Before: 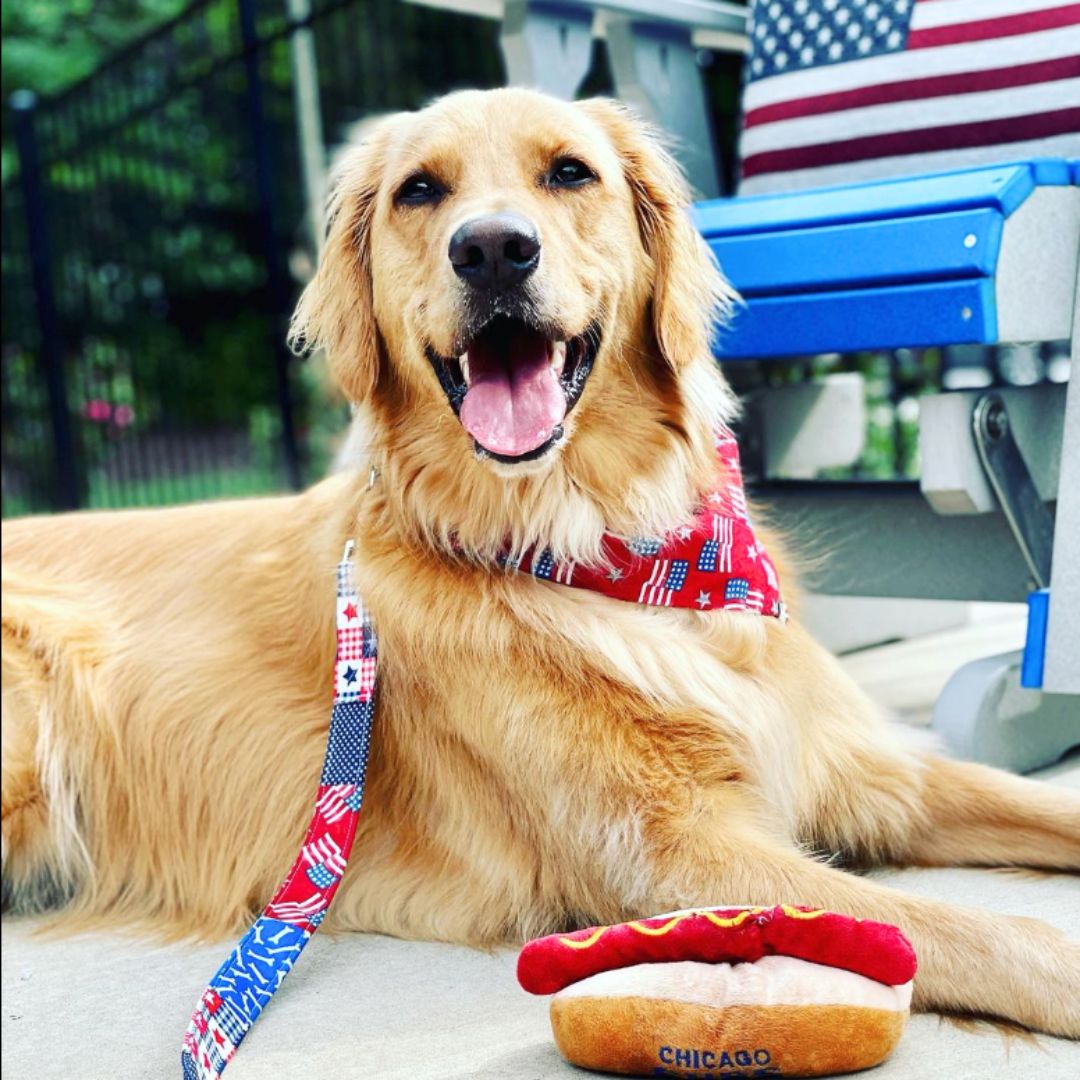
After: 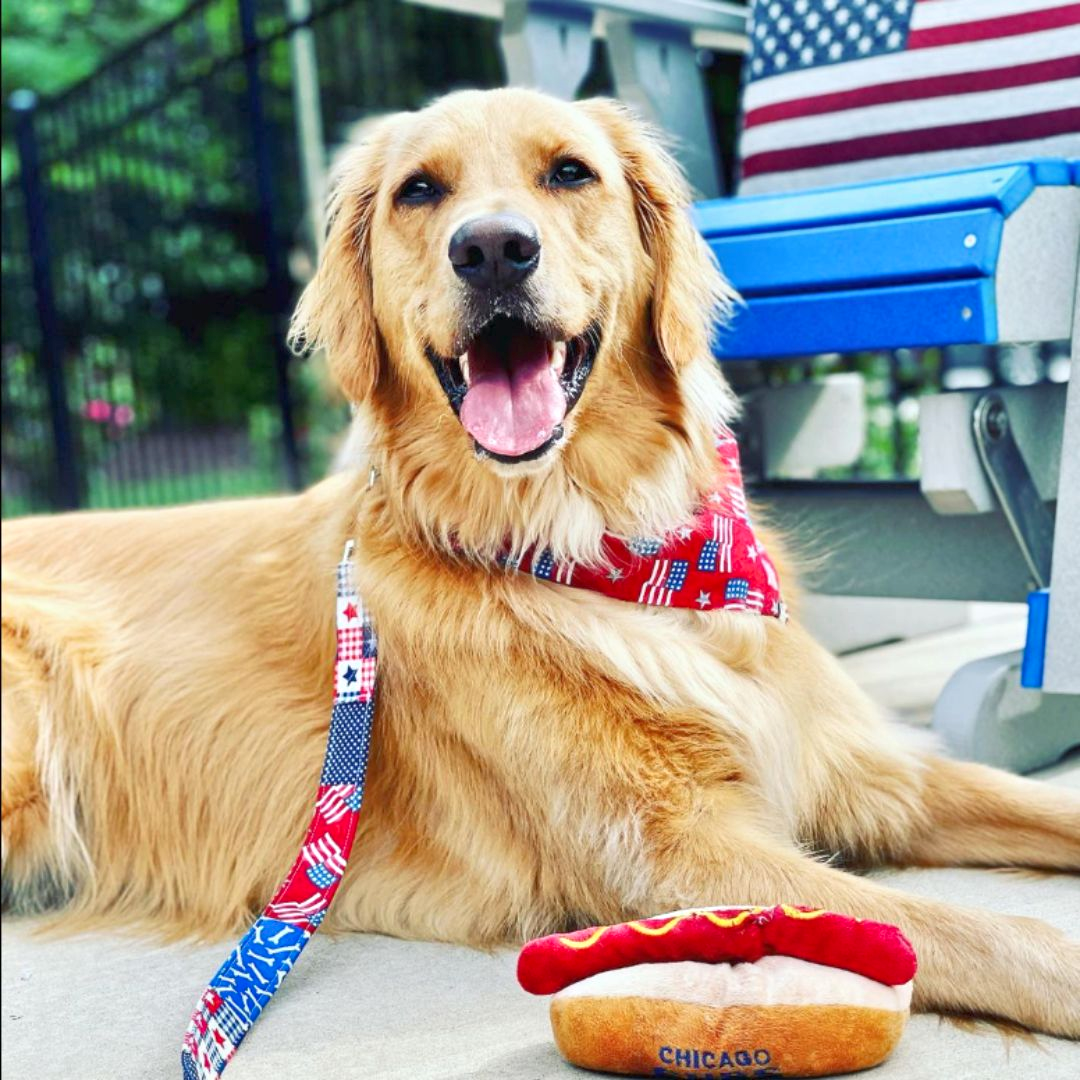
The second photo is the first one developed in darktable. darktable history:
shadows and highlights: shadows 32, highlights -32, soften with gaussian
tone equalizer: -8 EV 1 EV, -7 EV 1 EV, -6 EV 1 EV, -5 EV 1 EV, -4 EV 1 EV, -3 EV 0.75 EV, -2 EV 0.5 EV, -1 EV 0.25 EV
